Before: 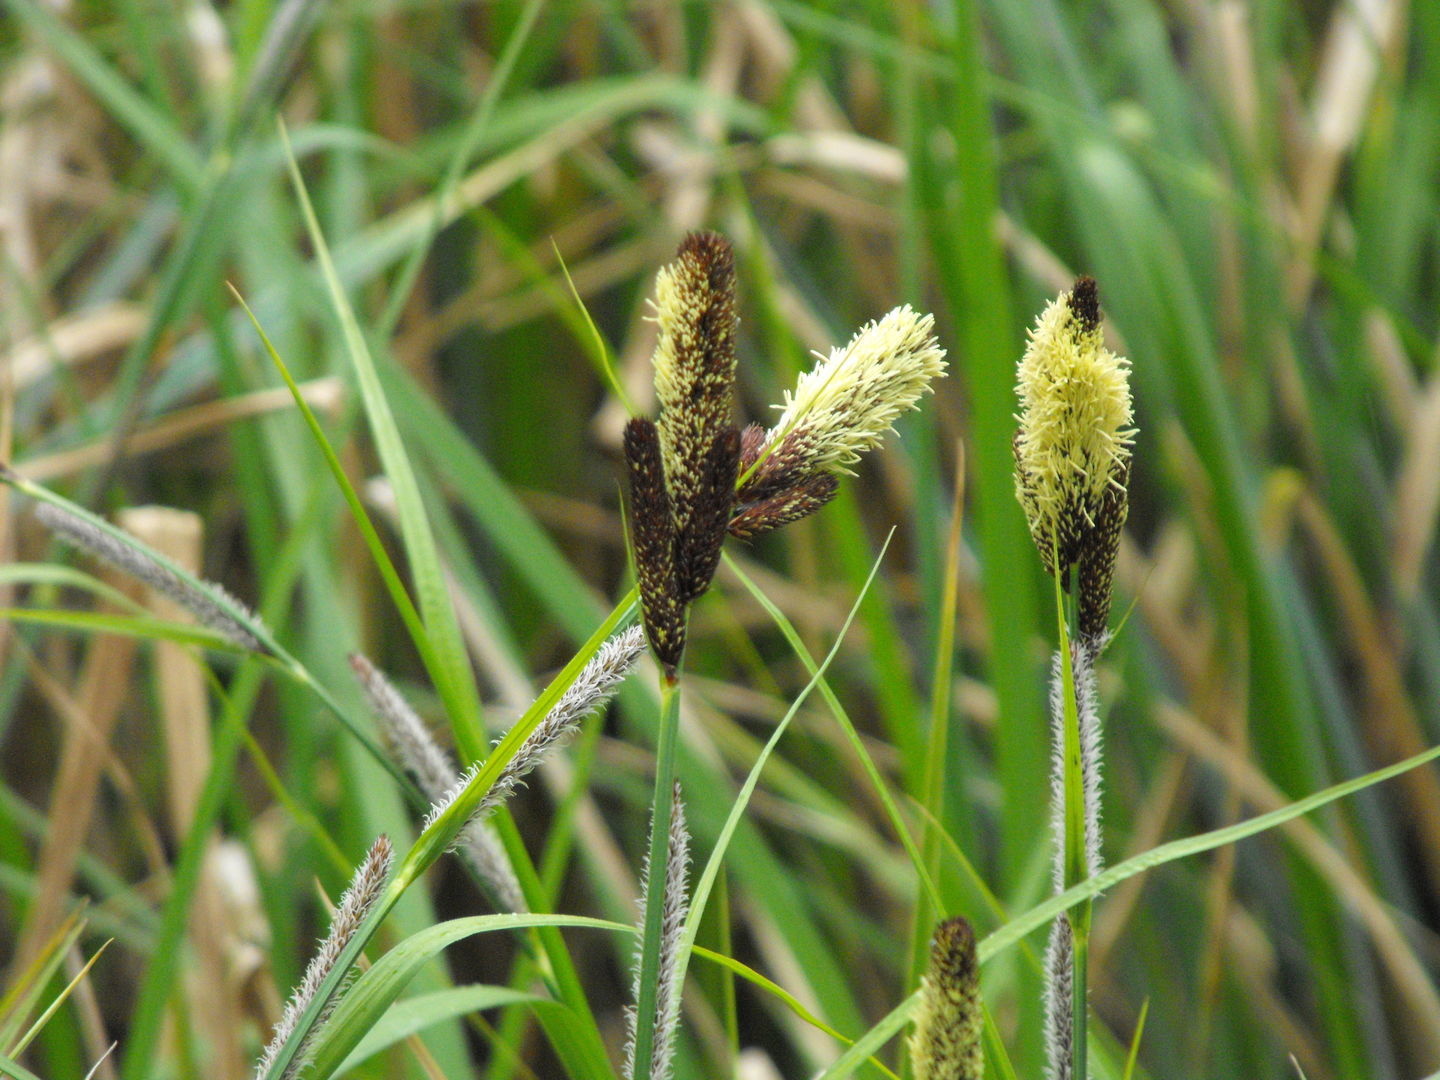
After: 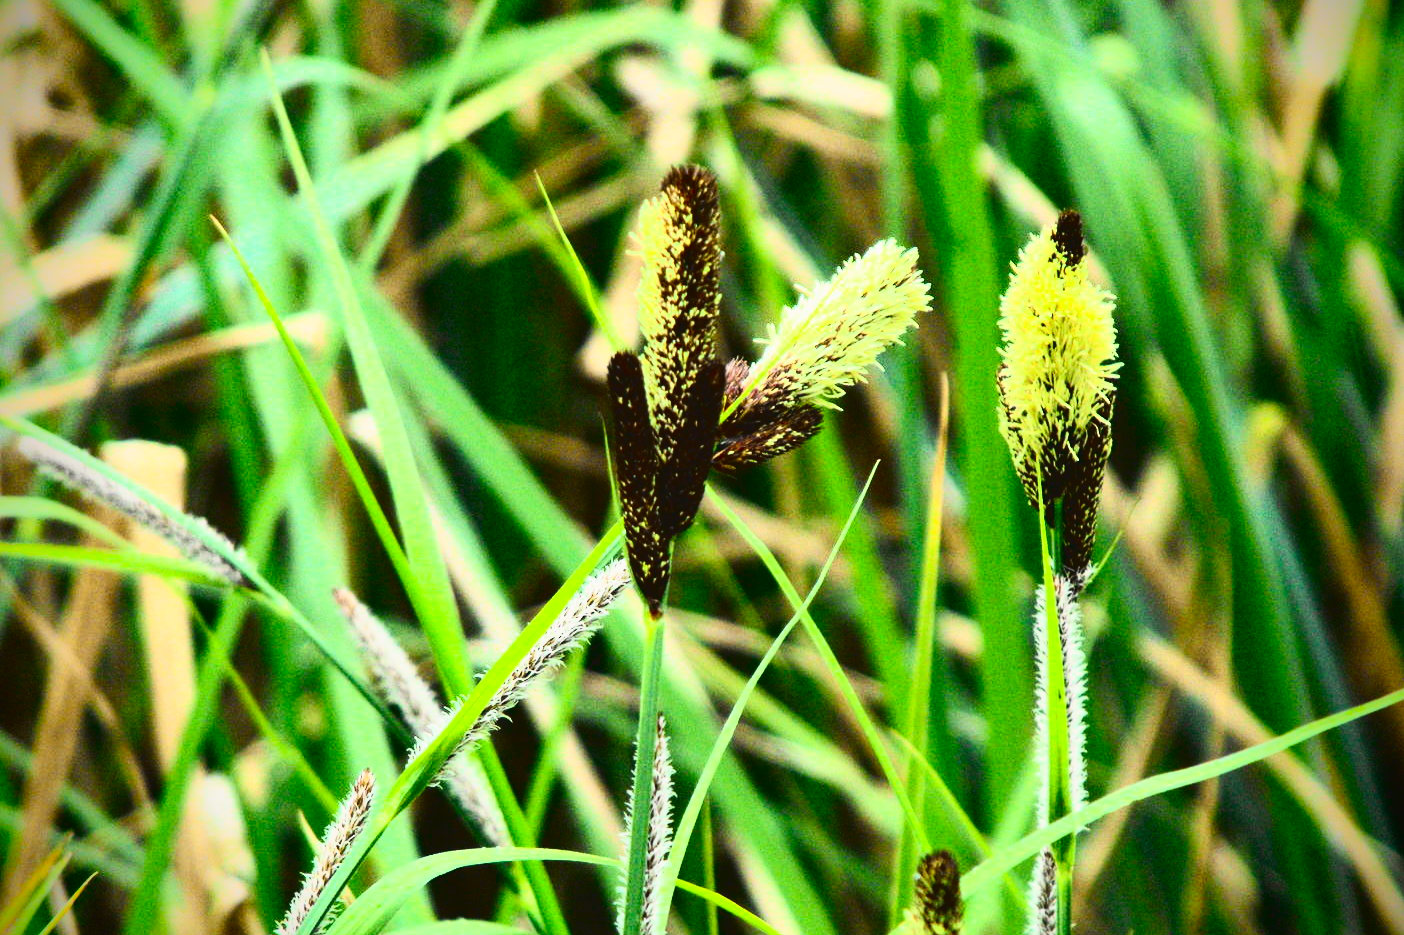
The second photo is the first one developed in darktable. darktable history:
tone curve: curves: ch0 [(0, 0.049) (0.113, 0.084) (0.285, 0.301) (0.673, 0.796) (0.845, 0.932) (0.994, 0.971)]; ch1 [(0, 0) (0.456, 0.424) (0.498, 0.5) (0.57, 0.557) (0.631, 0.635) (1, 1)]; ch2 [(0, 0) (0.395, 0.398) (0.44, 0.456) (0.502, 0.507) (0.55, 0.559) (0.67, 0.702) (1, 1)], color space Lab, independent channels, preserve colors none
contrast brightness saturation: contrast 0.412, brightness 0.053, saturation 0.26
shadows and highlights: shadows 12.37, white point adjustment 1.32, soften with gaussian
crop: left 1.168%, top 6.123%, right 1.321%, bottom 7.214%
vignetting: fall-off radius 61.09%, brightness -0.994, saturation 0.498
